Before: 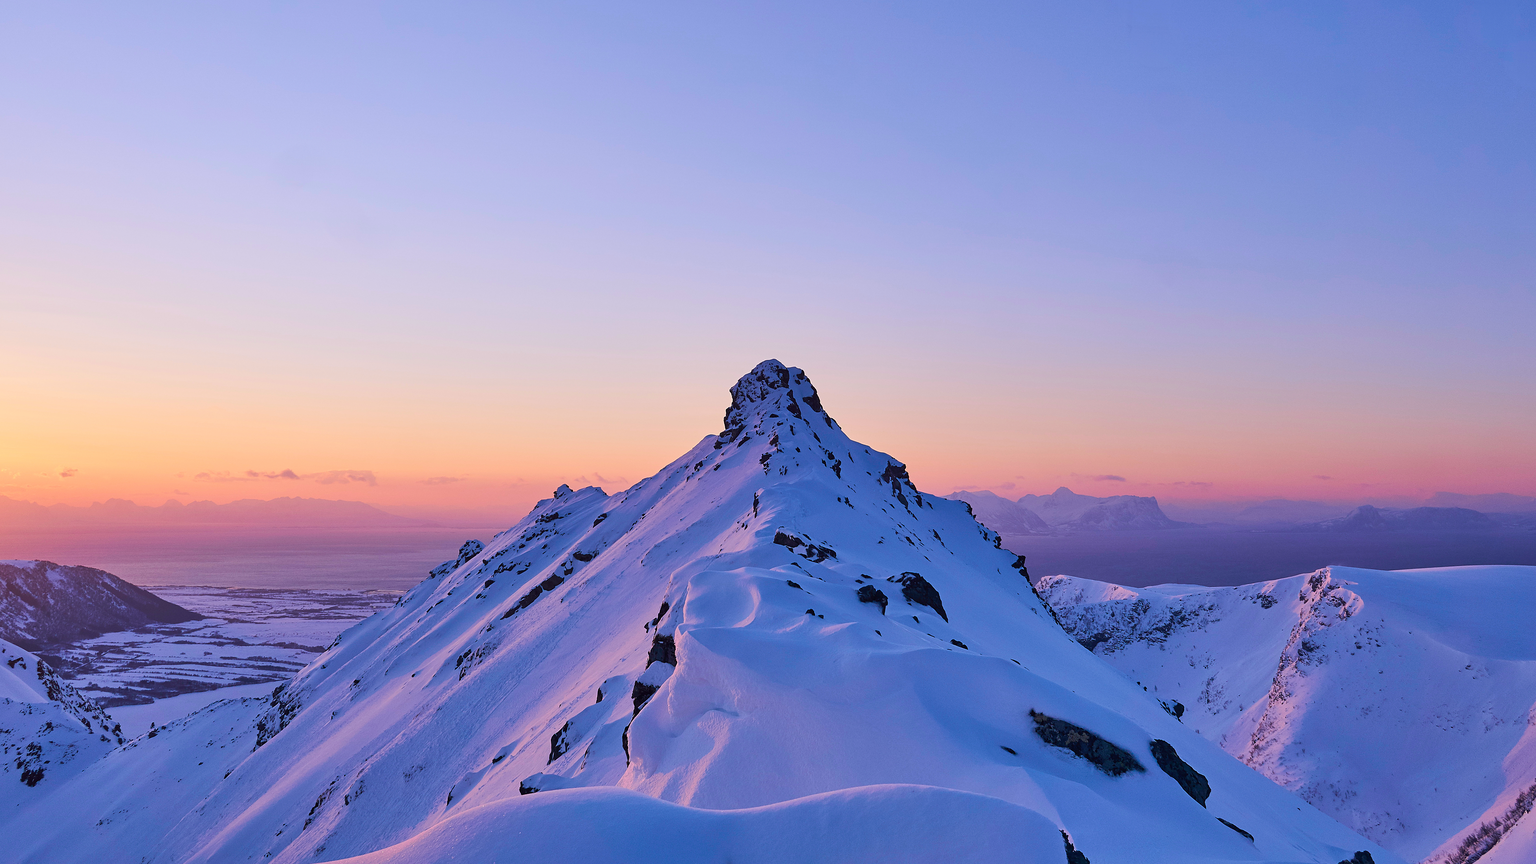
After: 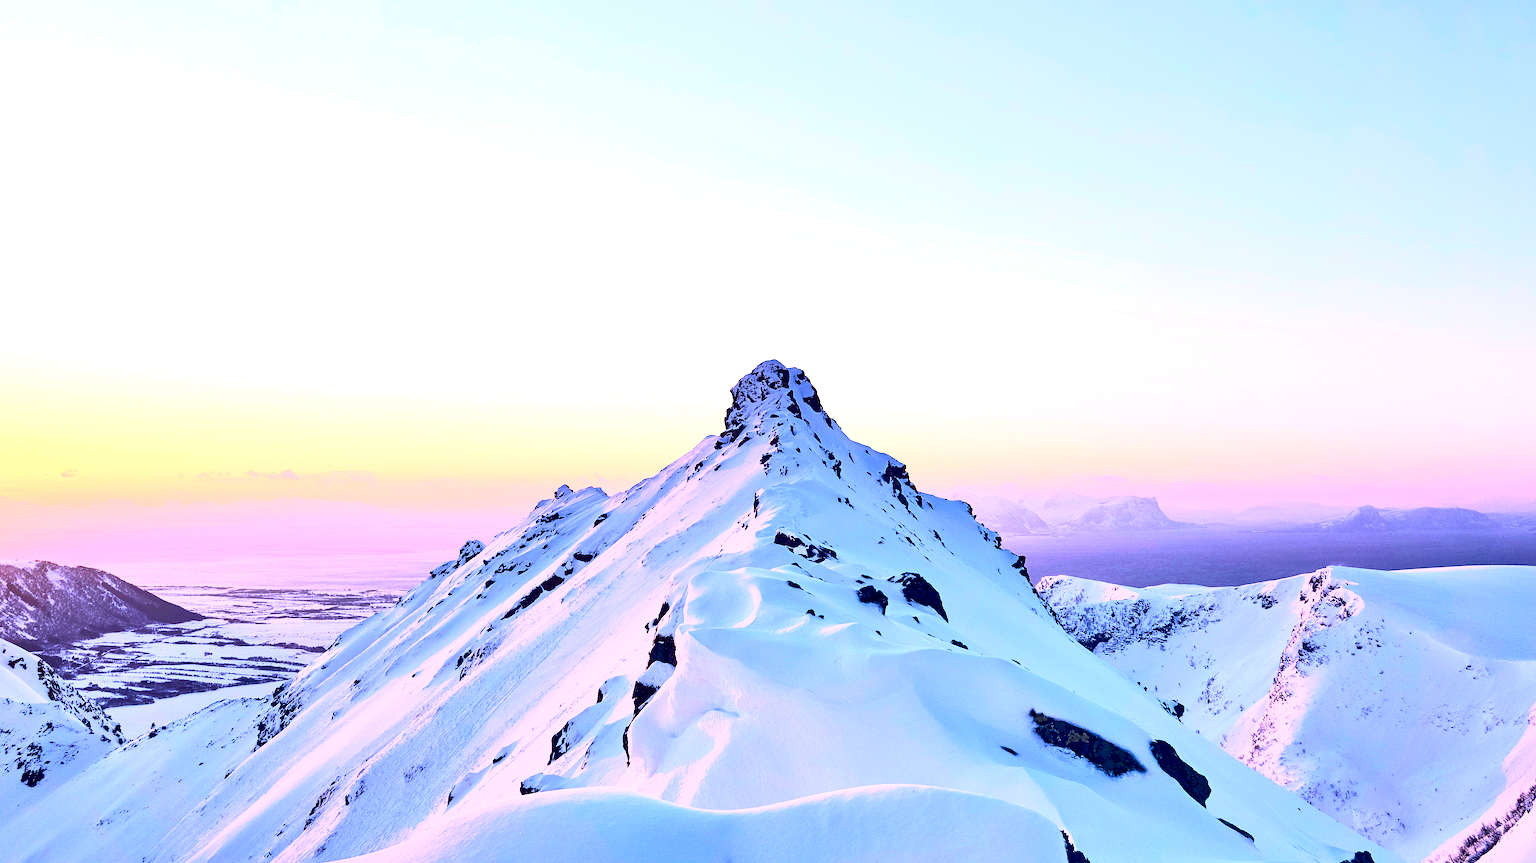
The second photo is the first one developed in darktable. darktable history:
exposure: black level correction 0.009, exposure 1.416 EV, compensate exposure bias true, compensate highlight preservation false
color correction: highlights b* 0.051, saturation 0.986
contrast brightness saturation: contrast 0.371, brightness 0.103
